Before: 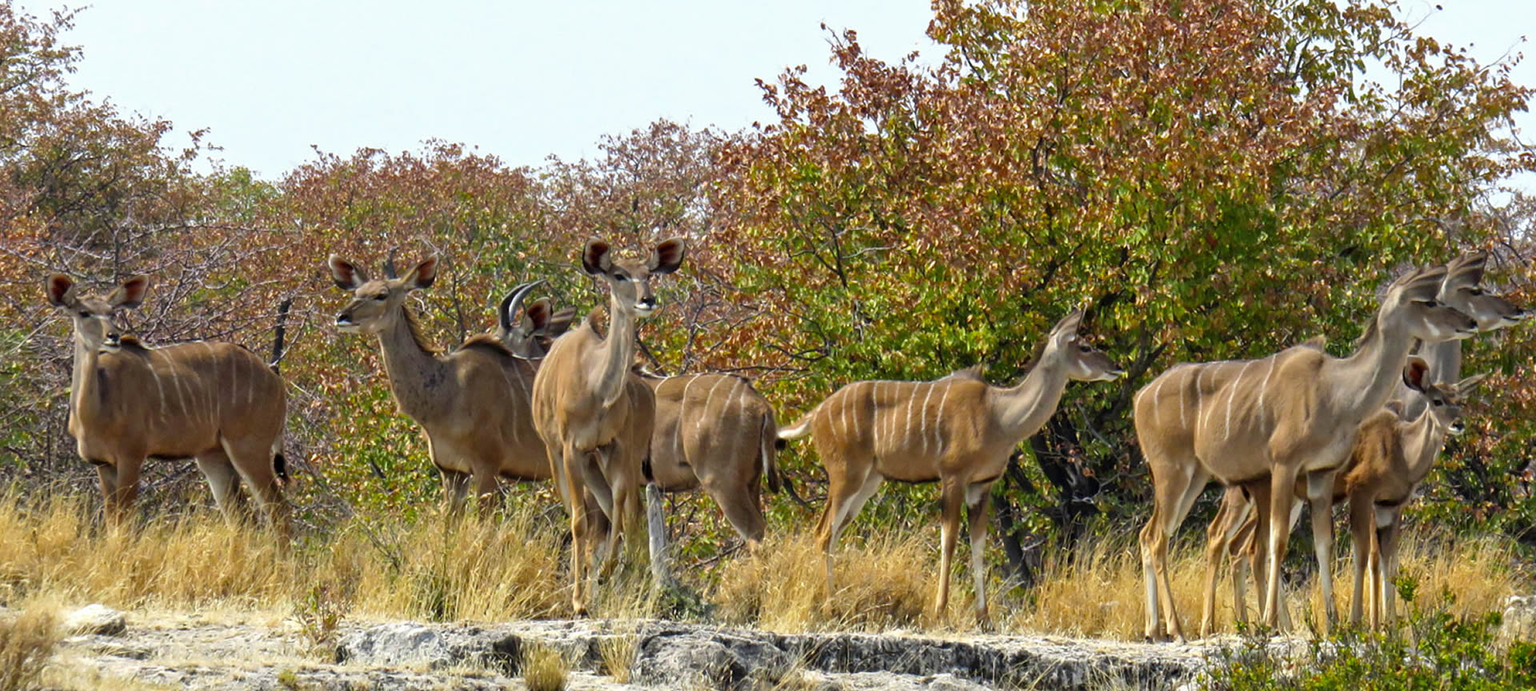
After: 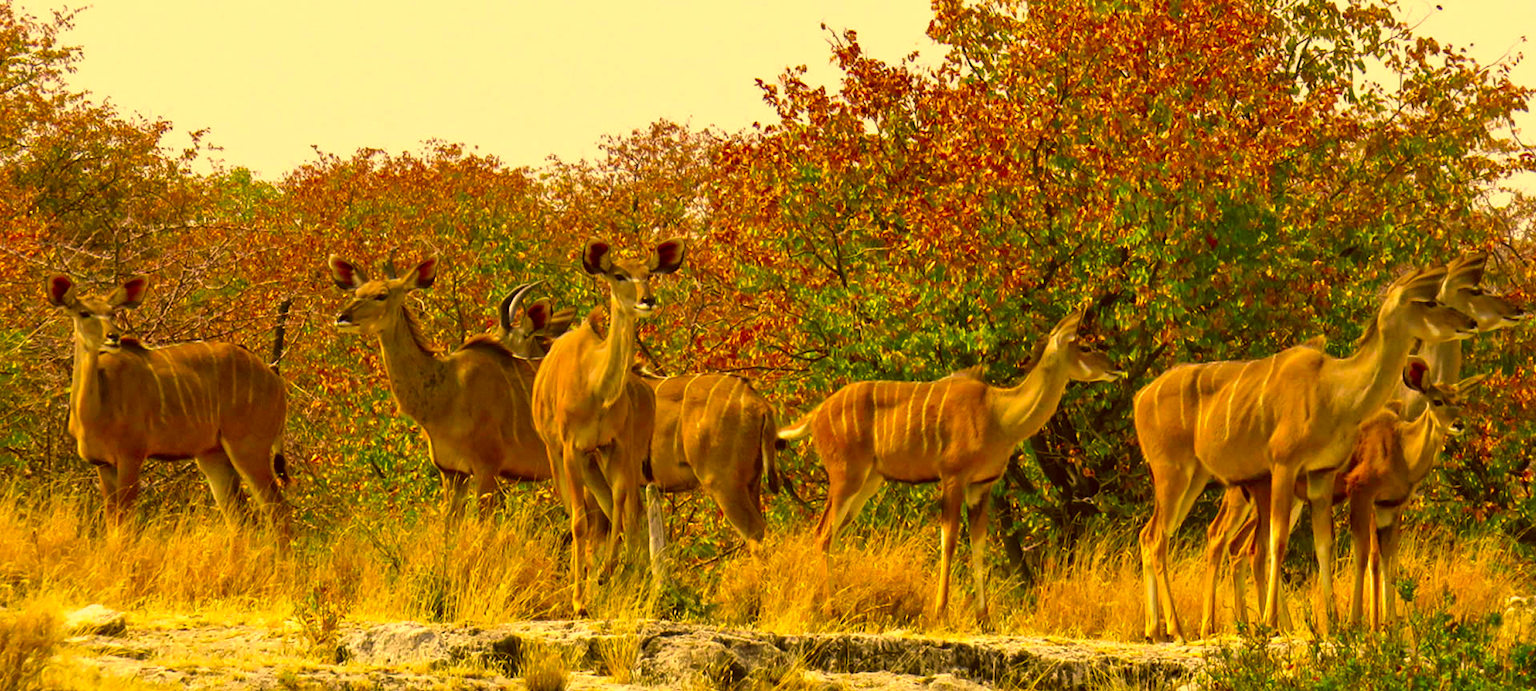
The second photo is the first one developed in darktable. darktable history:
velvia: strength 14.37%
color correction: highlights a* 10.75, highlights b* 30.76, shadows a* 2.58, shadows b* 17.67, saturation 1.75
